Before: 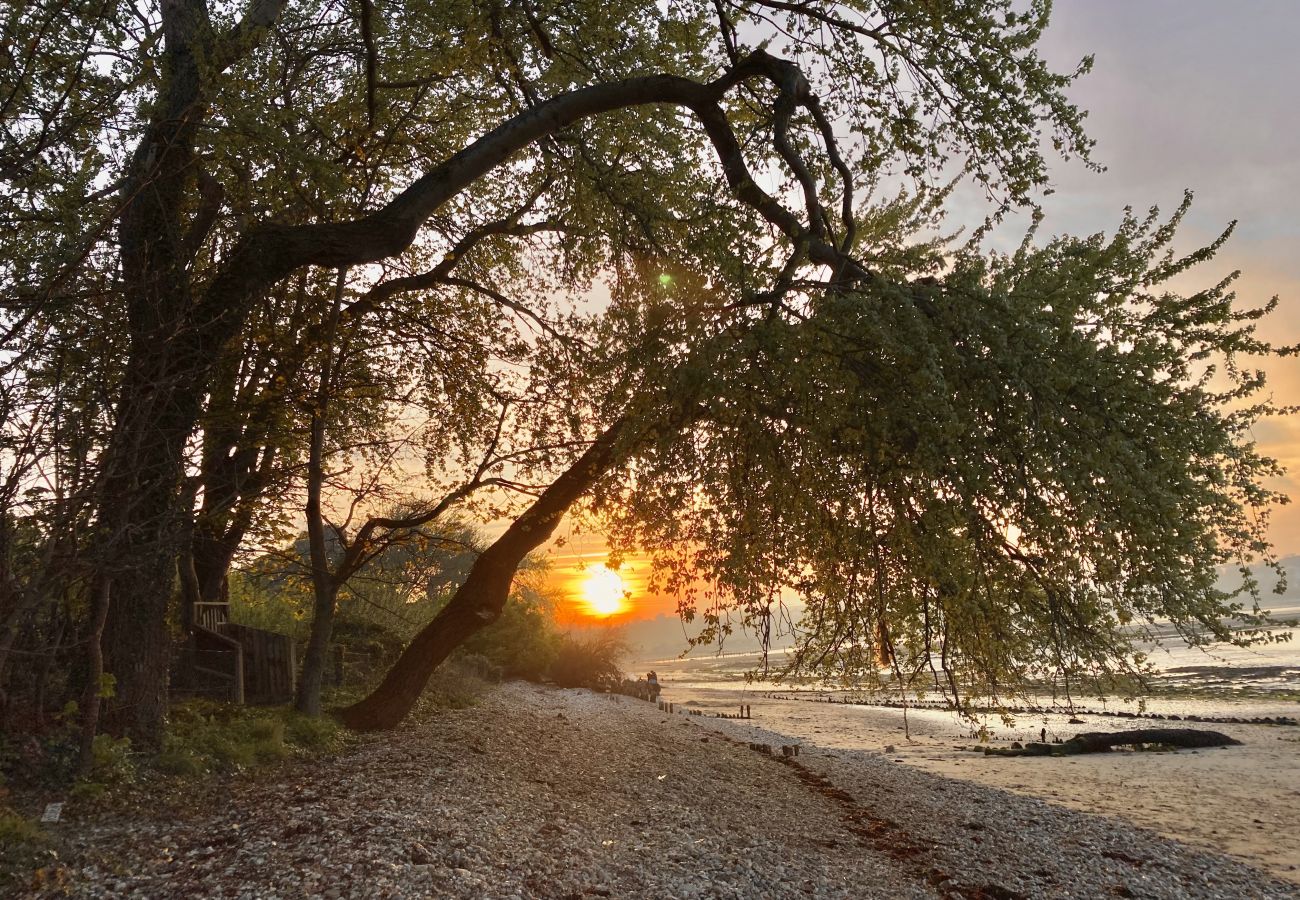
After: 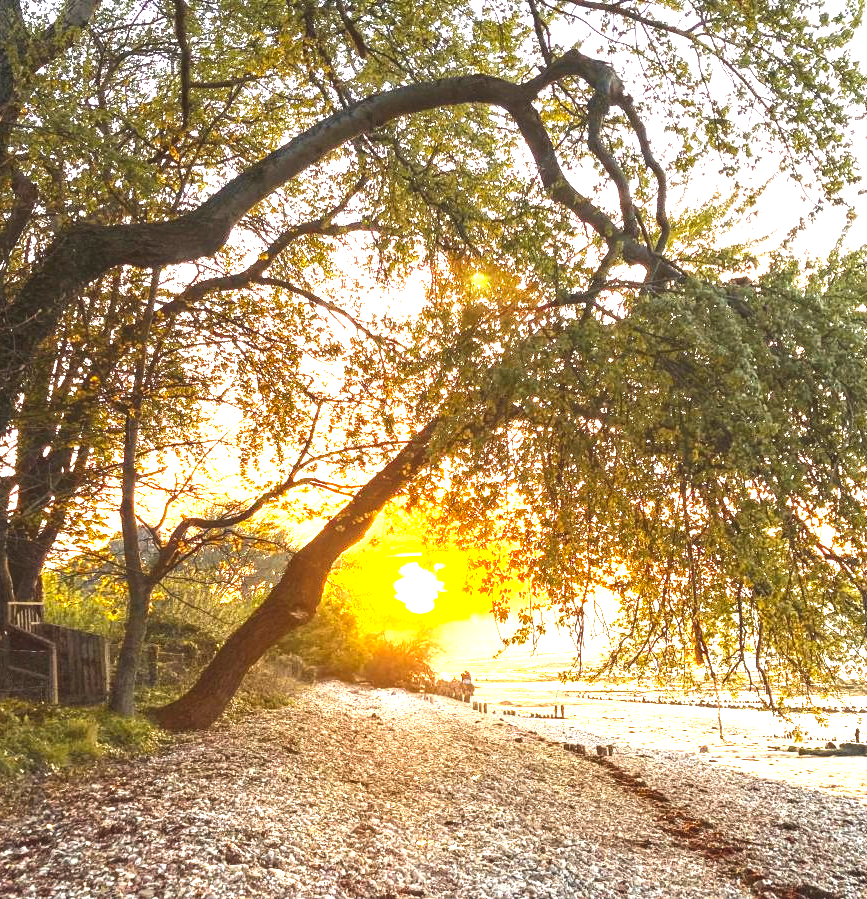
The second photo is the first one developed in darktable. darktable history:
local contrast: on, module defaults
crop and rotate: left 14.343%, right 18.964%
exposure: black level correction 0, exposure 1.668 EV, compensate highlight preservation false
color balance rgb: global offset › luminance 0.776%, perceptual saturation grading › global saturation 29.727%, perceptual brilliance grading › global brilliance -4.414%, perceptual brilliance grading › highlights 24.562%, perceptual brilliance grading › mid-tones 6.933%, perceptual brilliance grading › shadows -4.587%
